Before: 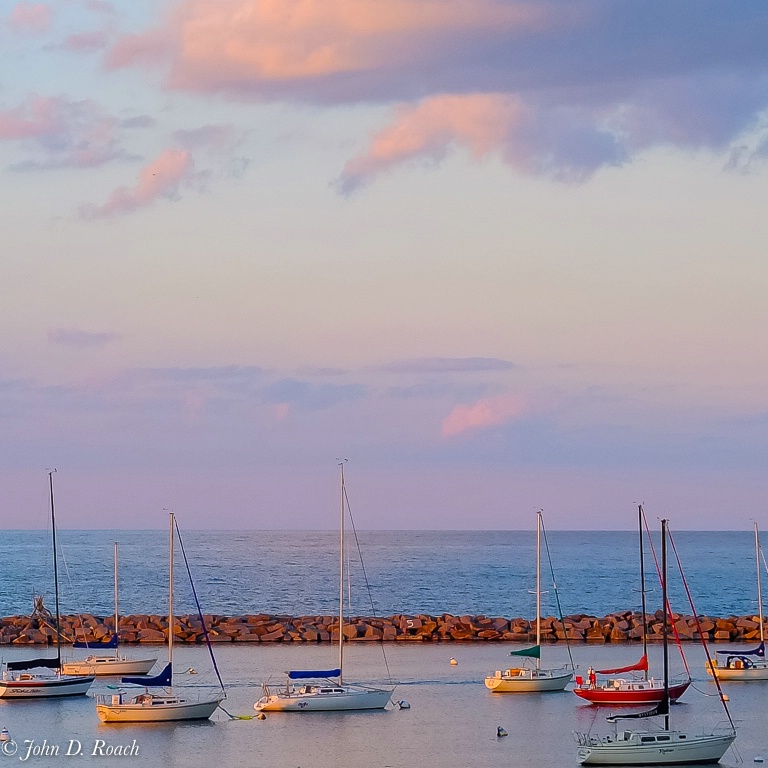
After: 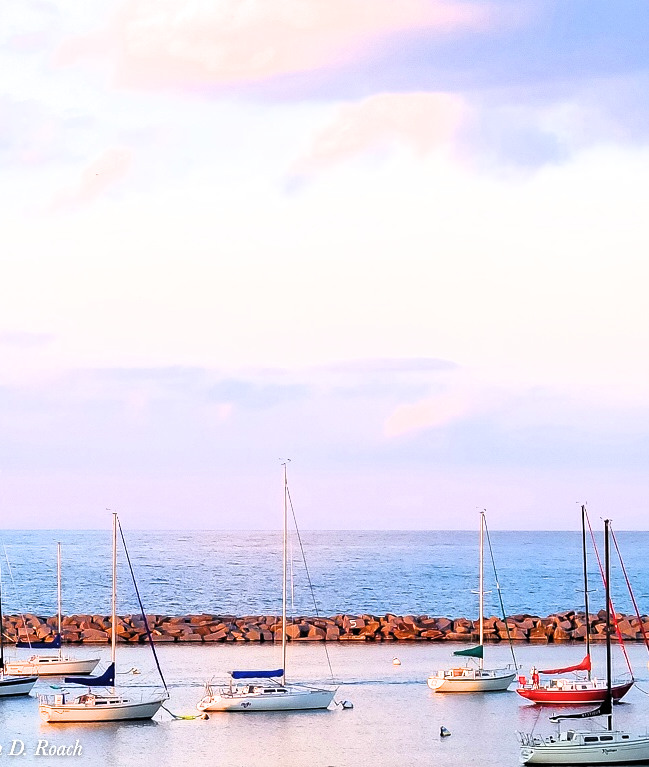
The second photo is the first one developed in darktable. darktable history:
crop: left 7.549%, right 7.852%
filmic rgb: black relative exposure -8.67 EV, white relative exposure 2.73 EV, threshold 2.96 EV, target black luminance 0%, hardness 6.26, latitude 77.36%, contrast 1.328, shadows ↔ highlights balance -0.298%, enable highlight reconstruction true
exposure: black level correction -0.002, exposure 1.112 EV, compensate exposure bias true, compensate highlight preservation false
